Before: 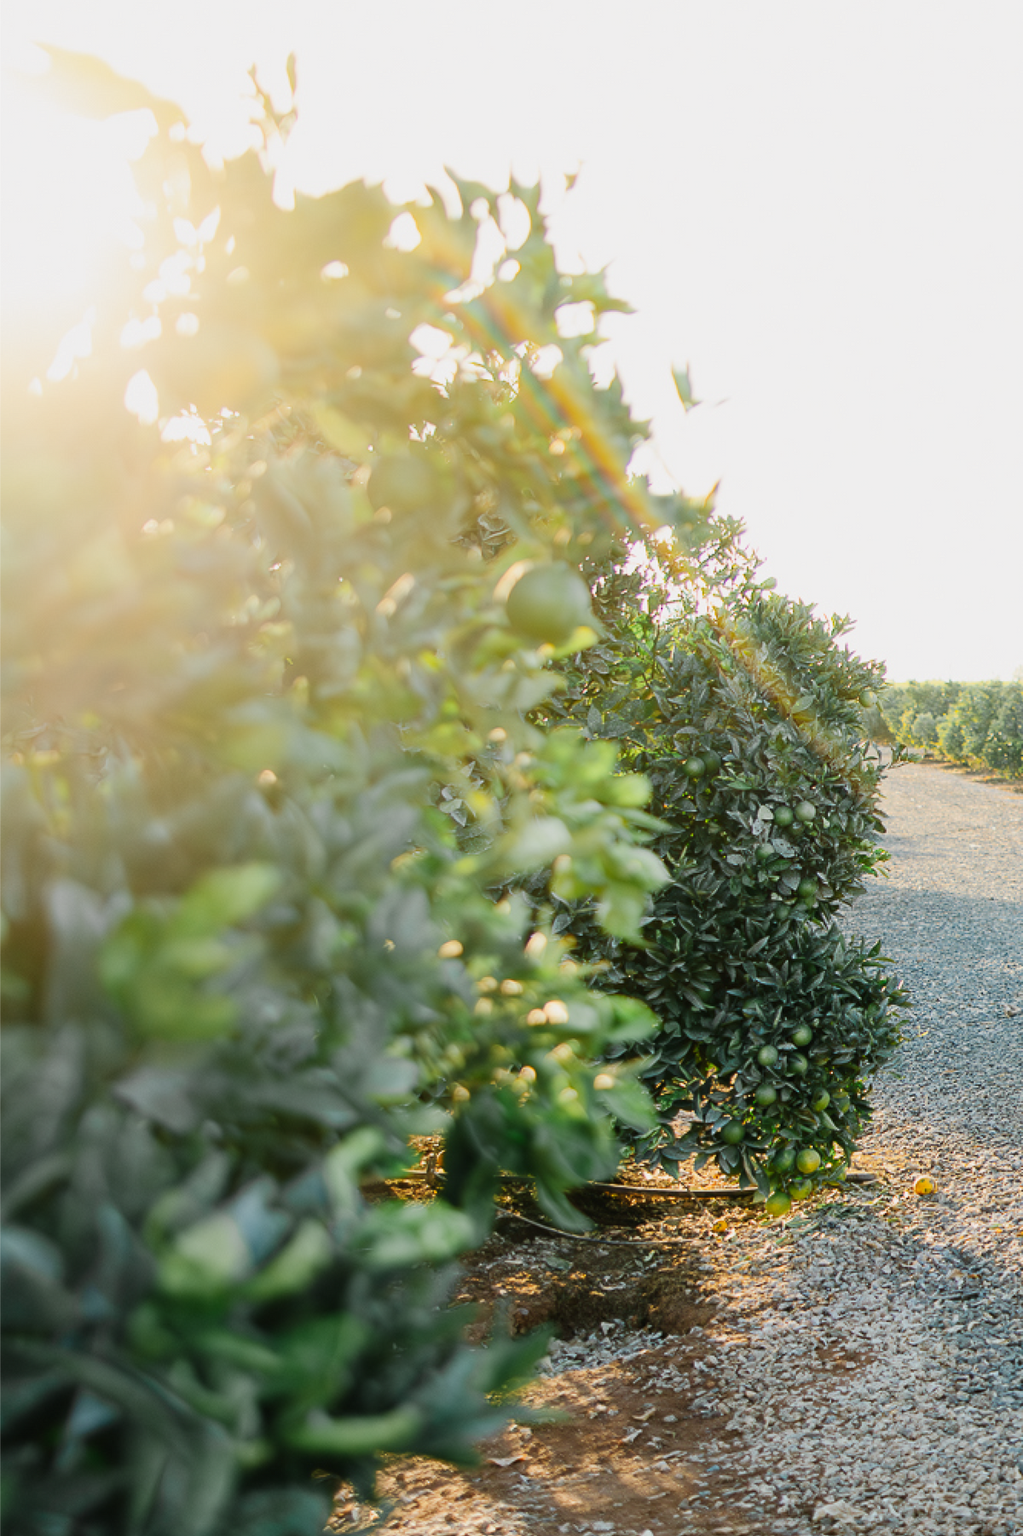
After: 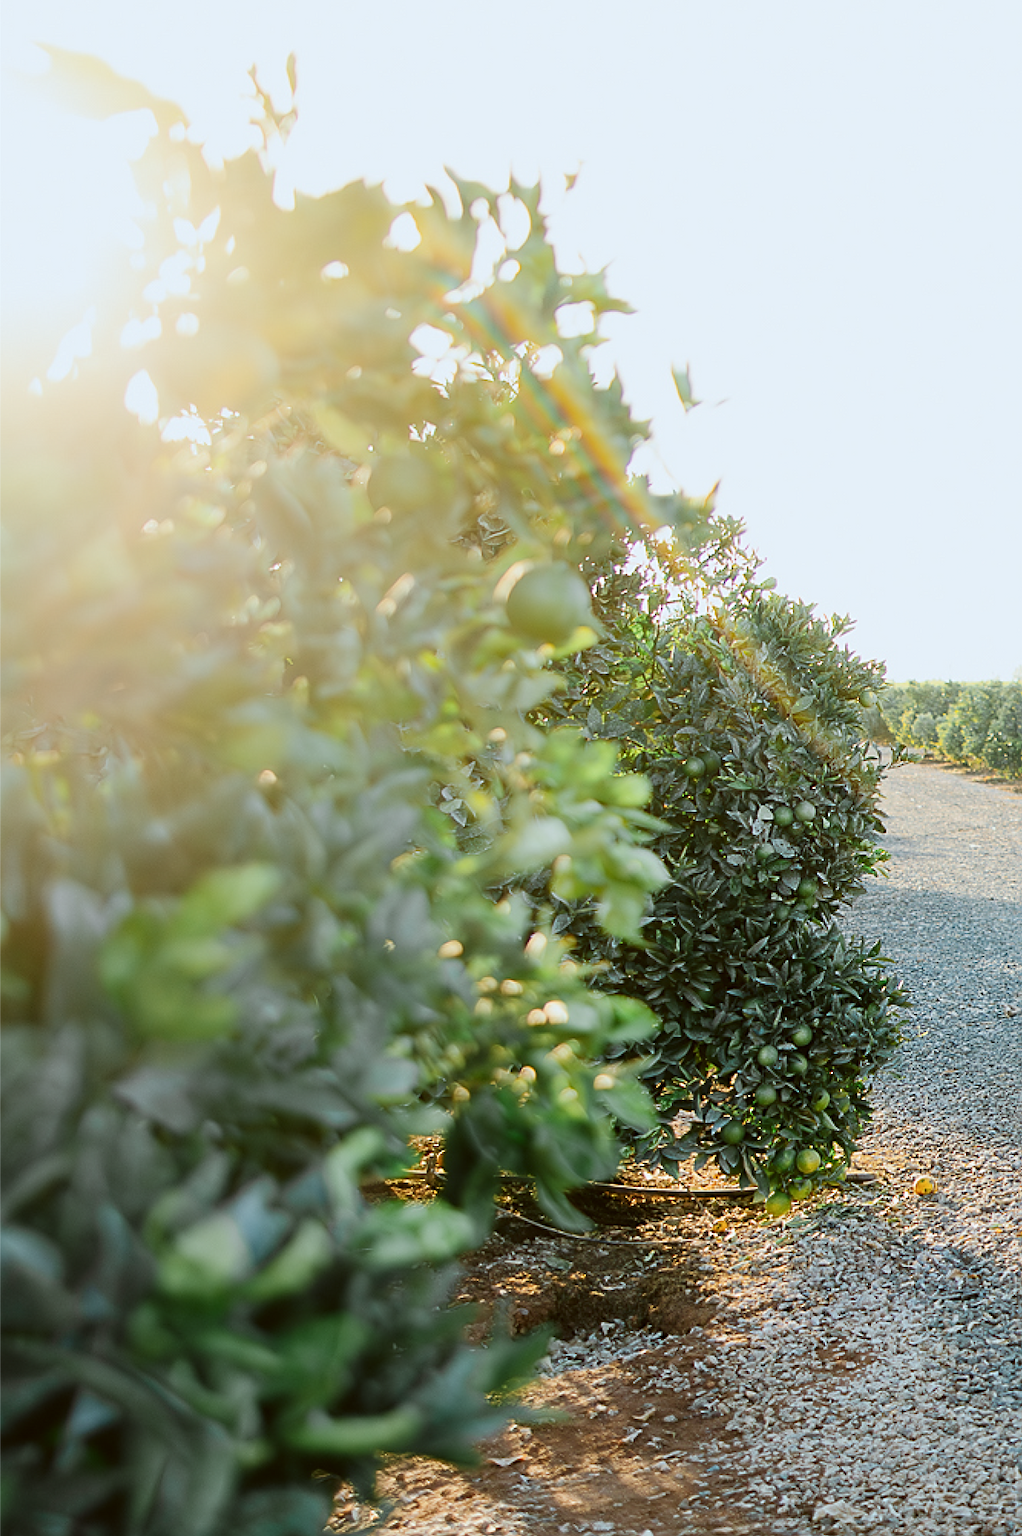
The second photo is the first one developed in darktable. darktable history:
color correction: highlights a* -3.28, highlights b* -6.24, shadows a* 3.1, shadows b* 5.19
sharpen: on, module defaults
